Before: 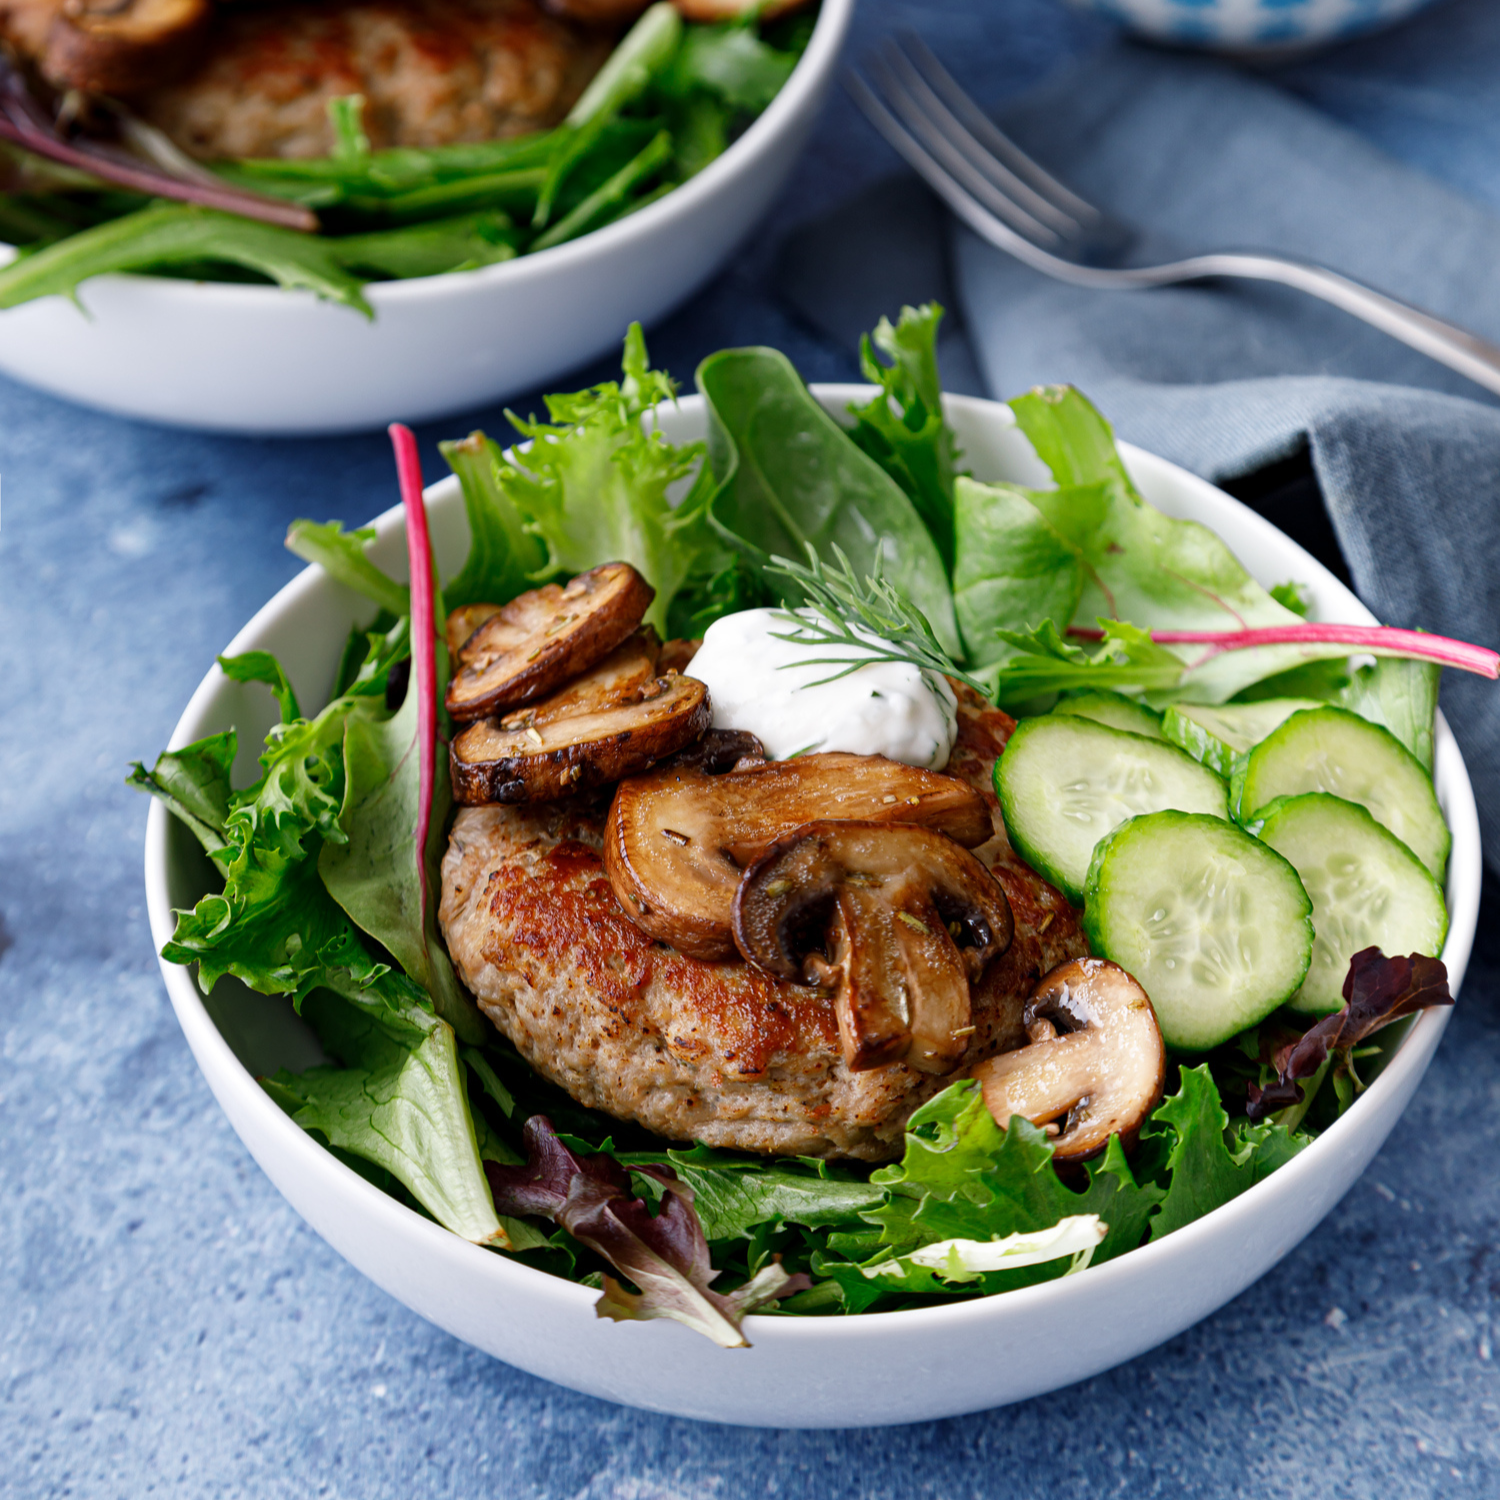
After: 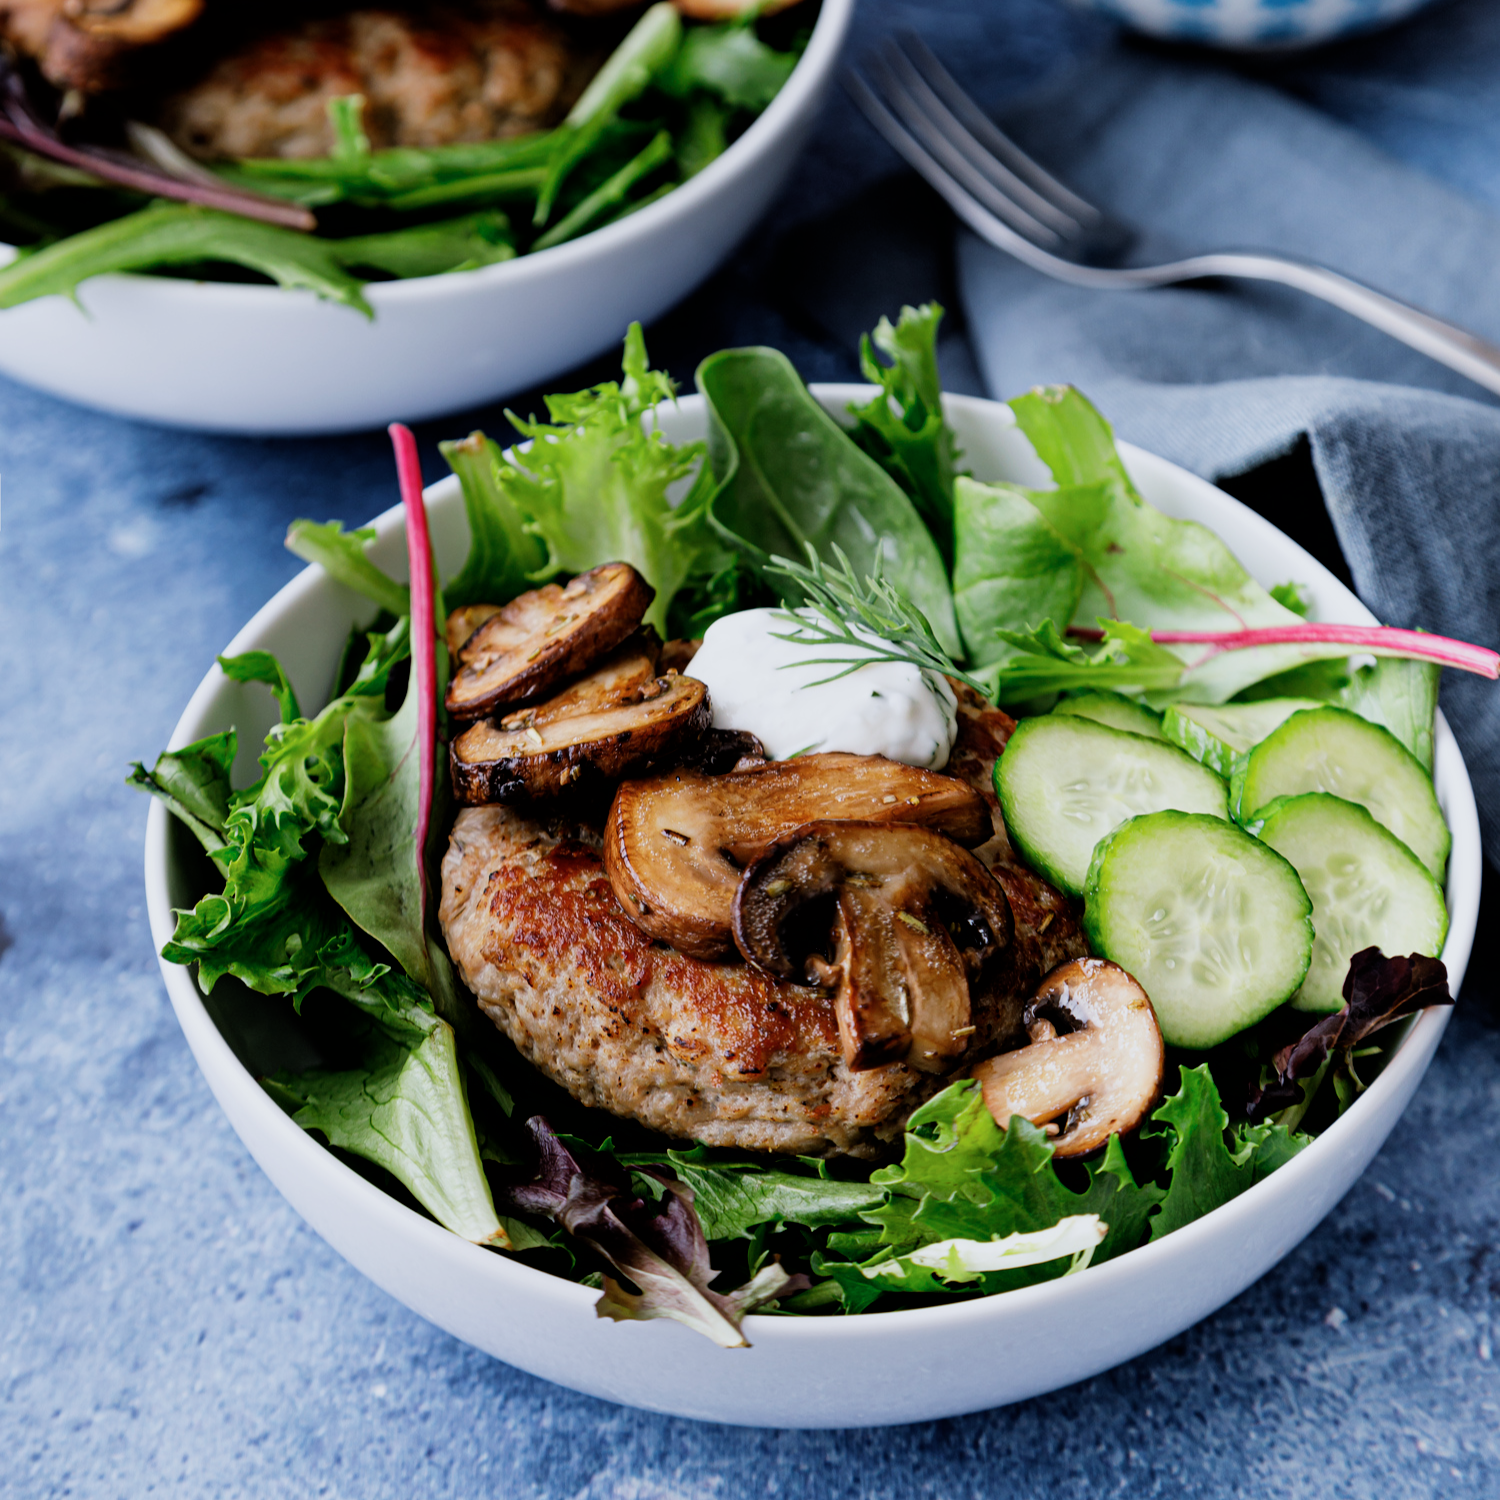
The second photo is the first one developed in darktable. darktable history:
filmic rgb: black relative exposure -5 EV, white relative exposure 3.5 EV, hardness 3.19, contrast 1.2, highlights saturation mix -30%
color calibration: x 0.355, y 0.367, temperature 4700.38 K
